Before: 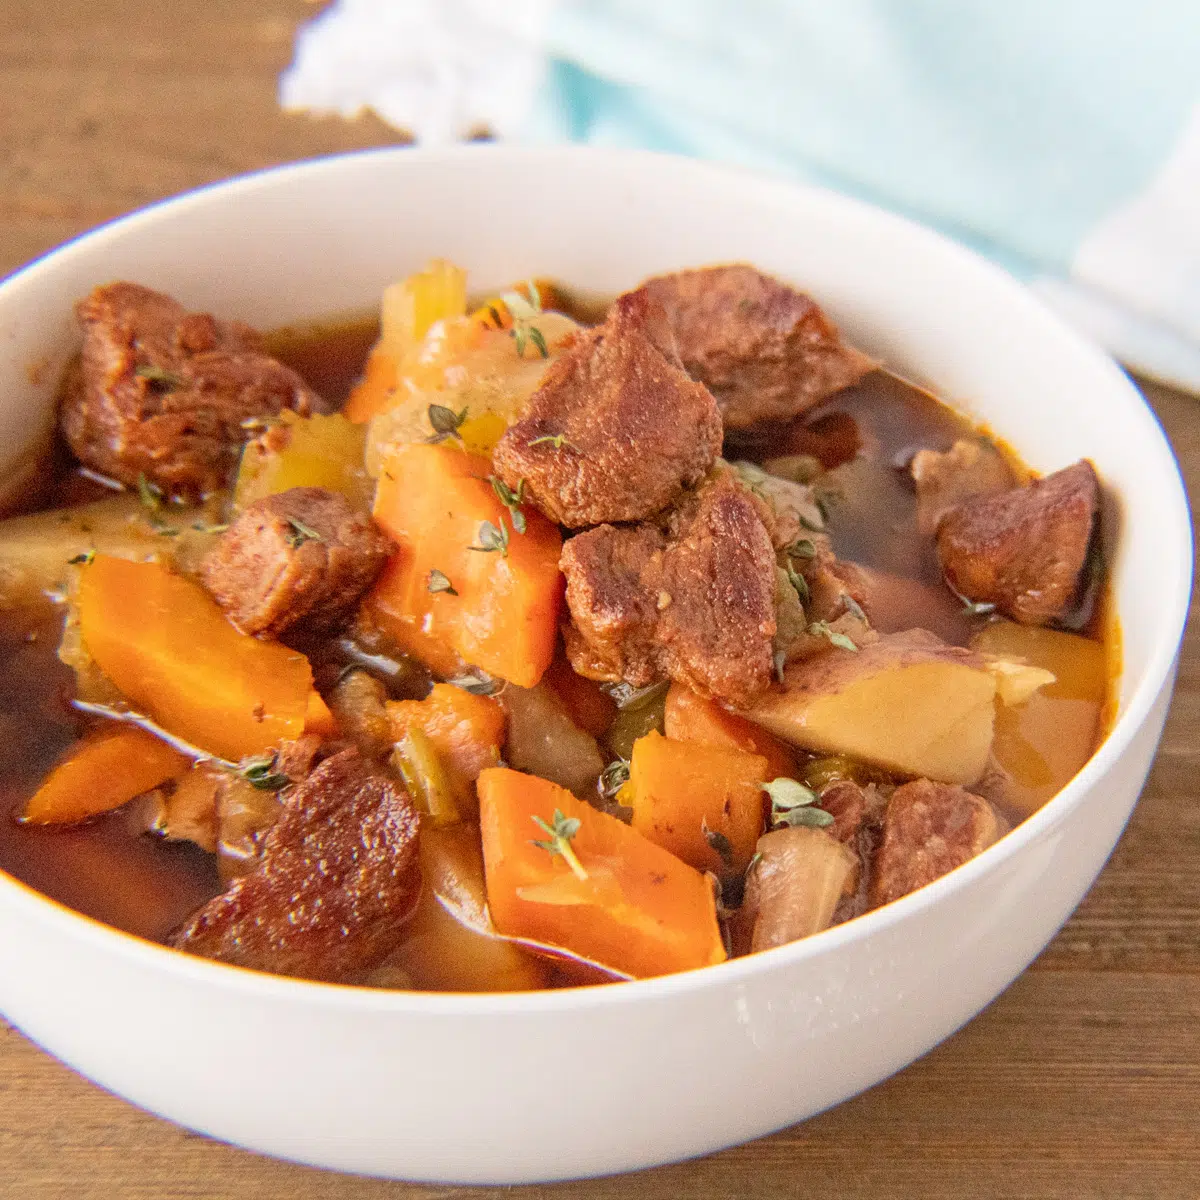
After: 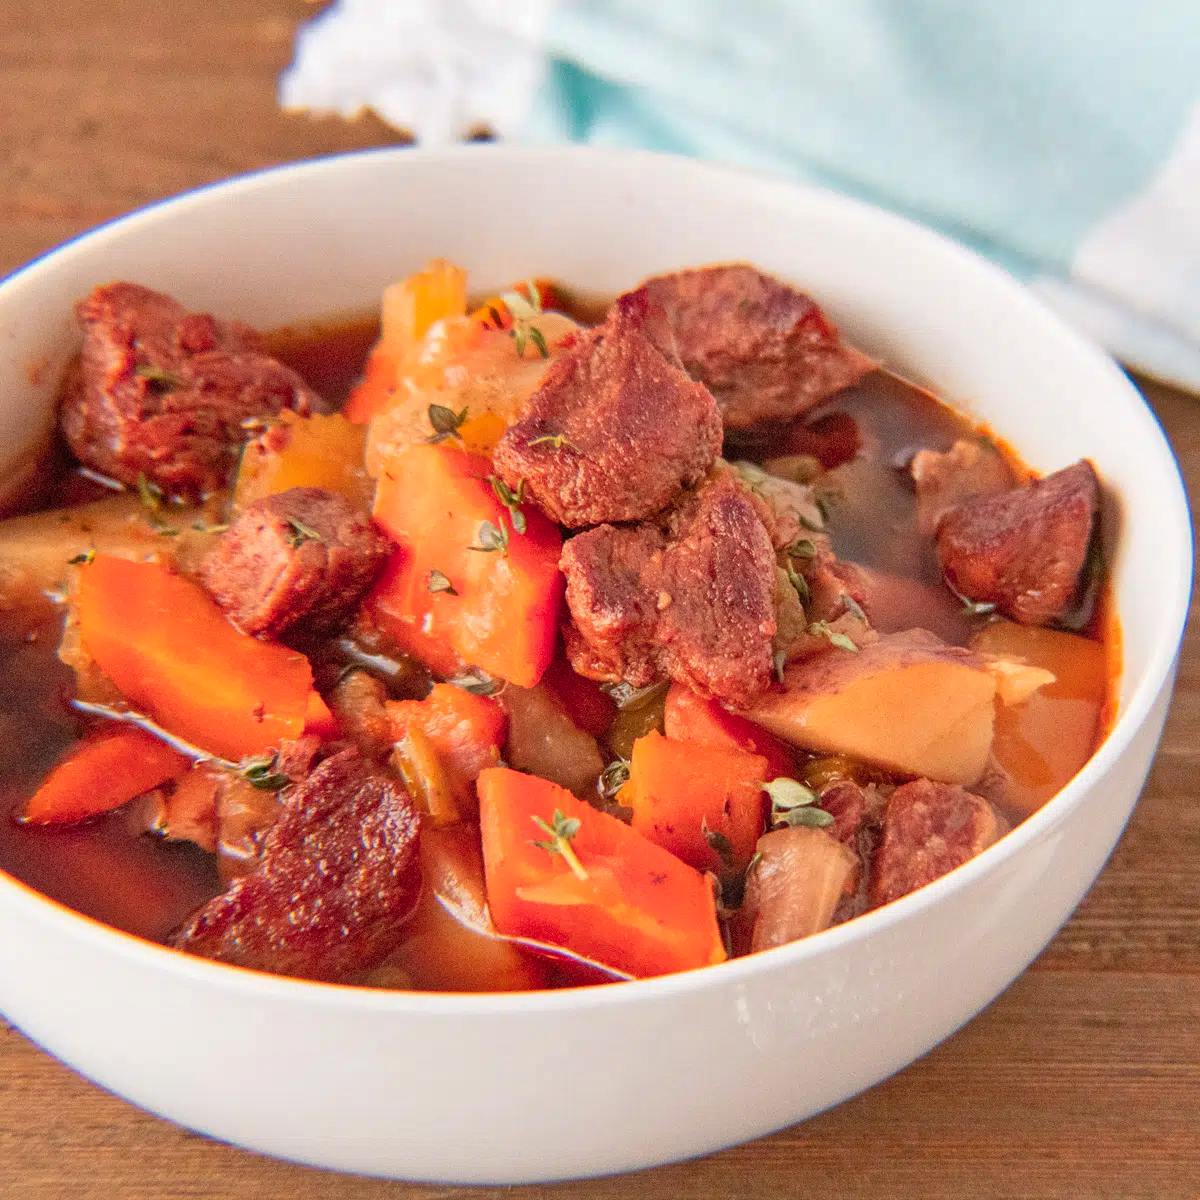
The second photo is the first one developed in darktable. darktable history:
shadows and highlights: soften with gaussian
color zones: curves: ch1 [(0.235, 0.558) (0.75, 0.5)]; ch2 [(0.25, 0.462) (0.749, 0.457)], mix 25.94%
